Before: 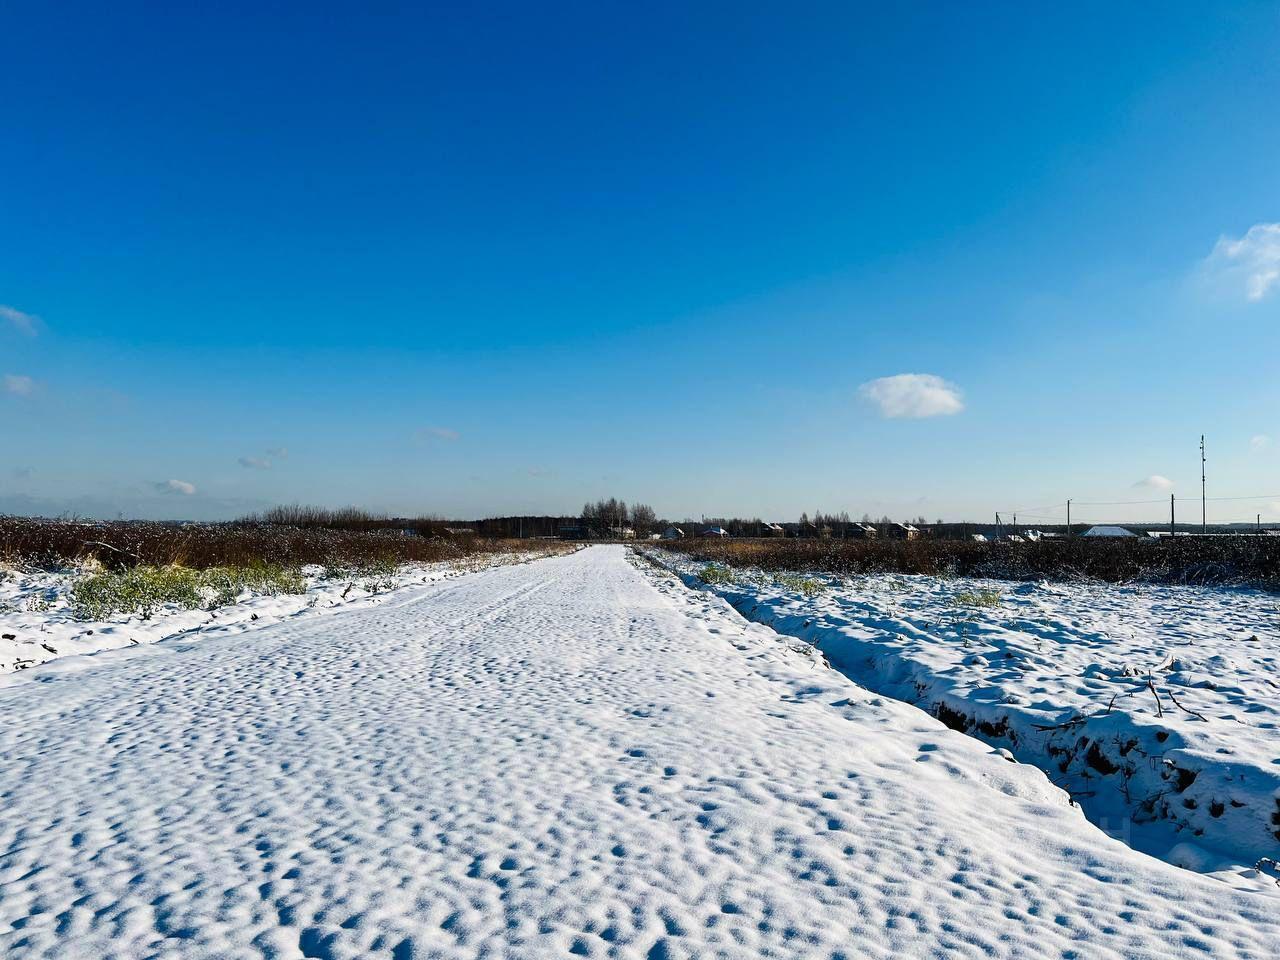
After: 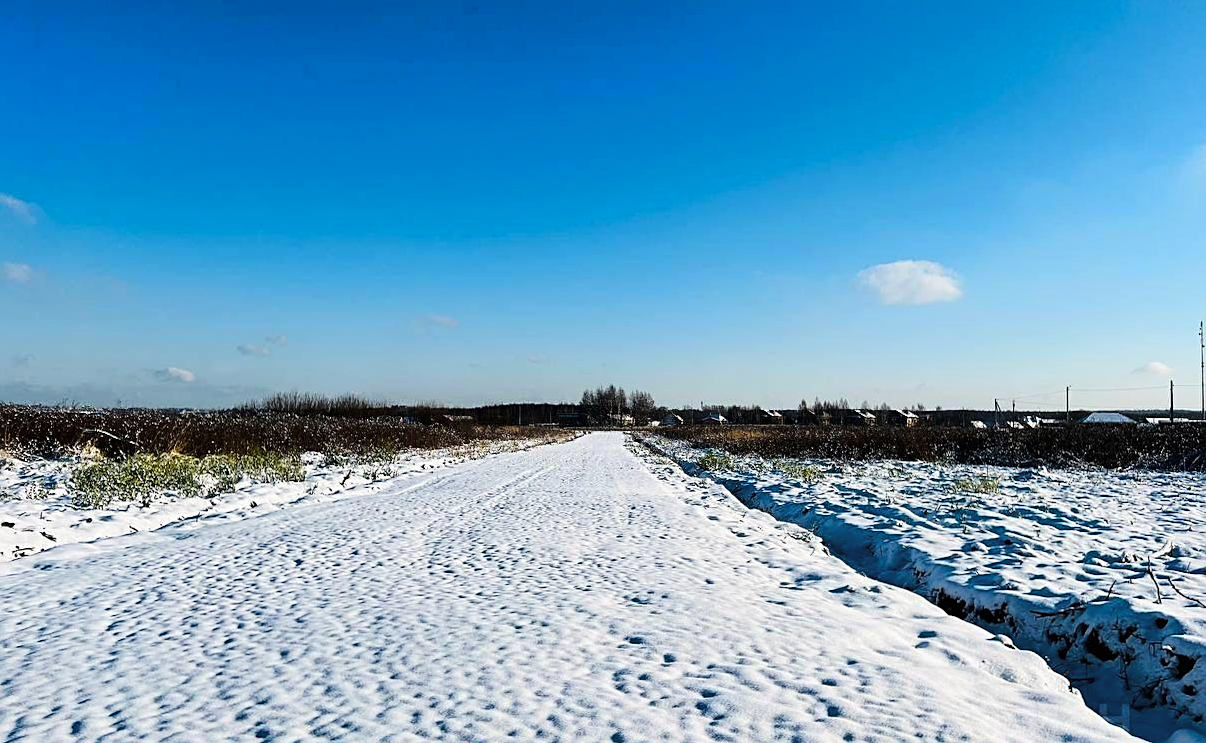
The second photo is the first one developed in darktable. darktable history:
tone curve: curves: ch0 [(0, 0) (0.081, 0.044) (0.185, 0.13) (0.283, 0.238) (0.416, 0.449) (0.495, 0.524) (0.686, 0.743) (0.826, 0.865) (0.978, 0.988)]; ch1 [(0, 0) (0.147, 0.166) (0.321, 0.362) (0.371, 0.402) (0.423, 0.442) (0.479, 0.472) (0.505, 0.497) (0.521, 0.506) (0.551, 0.537) (0.586, 0.574) (0.625, 0.618) (0.68, 0.681) (1, 1)]; ch2 [(0, 0) (0.346, 0.362) (0.404, 0.427) (0.502, 0.495) (0.531, 0.513) (0.547, 0.533) (0.582, 0.596) (0.629, 0.631) (0.717, 0.678) (1, 1)], color space Lab, linked channels, preserve colors none
sharpen: amount 0.464
crop and rotate: angle 0.073°, top 11.722%, right 5.554%, bottom 10.736%
